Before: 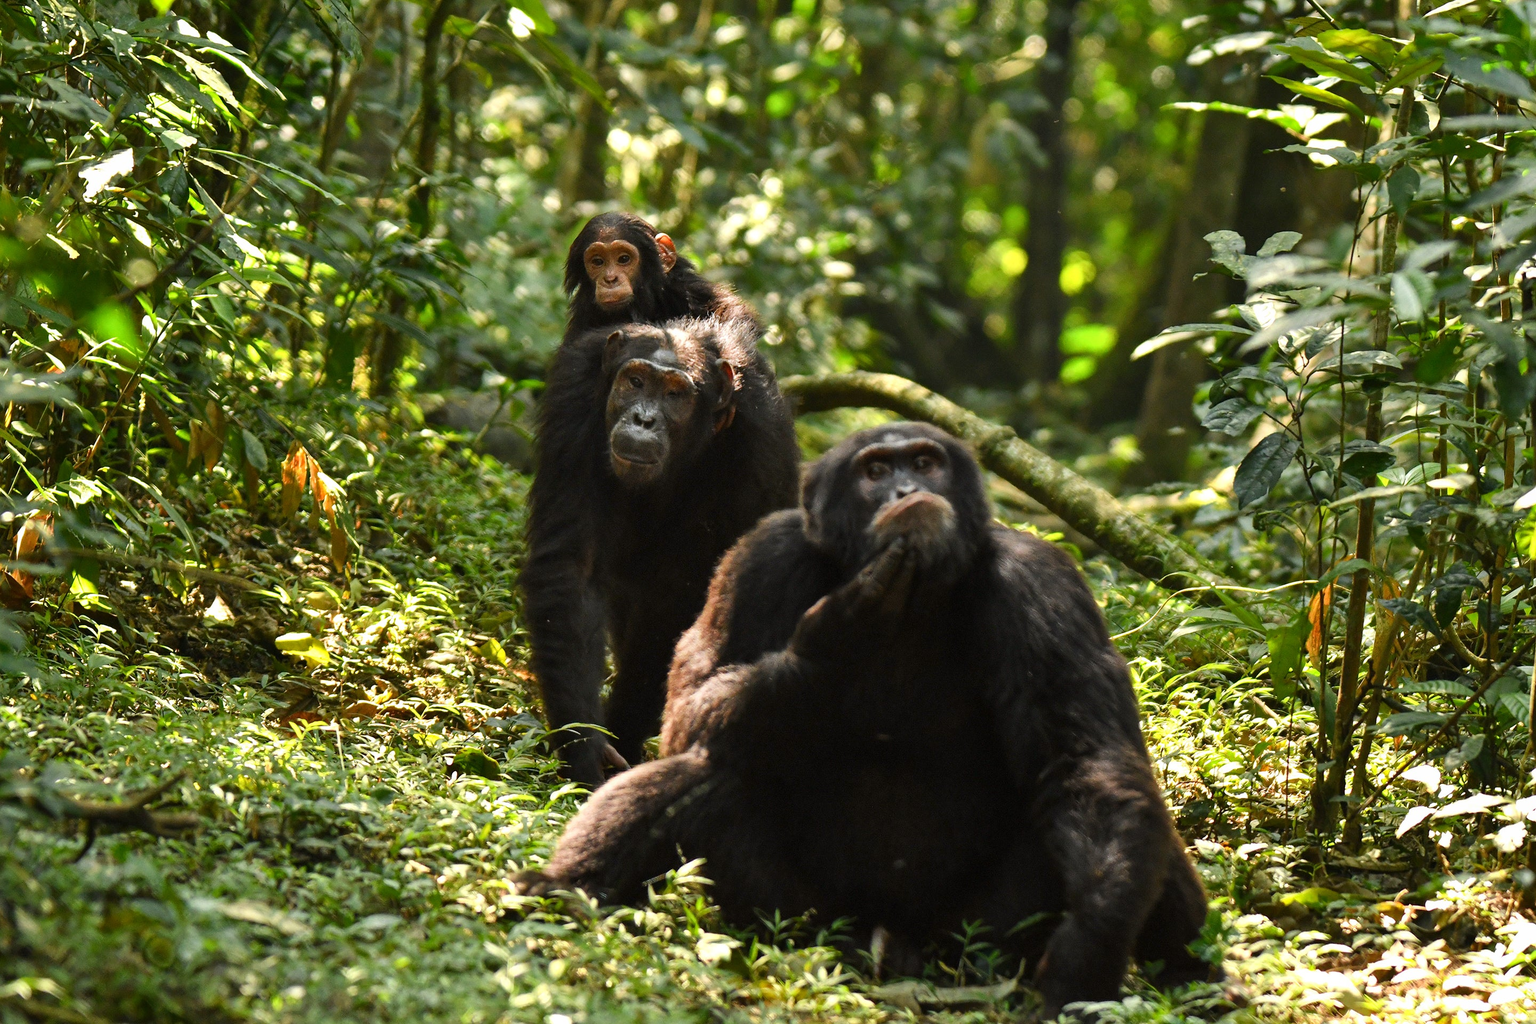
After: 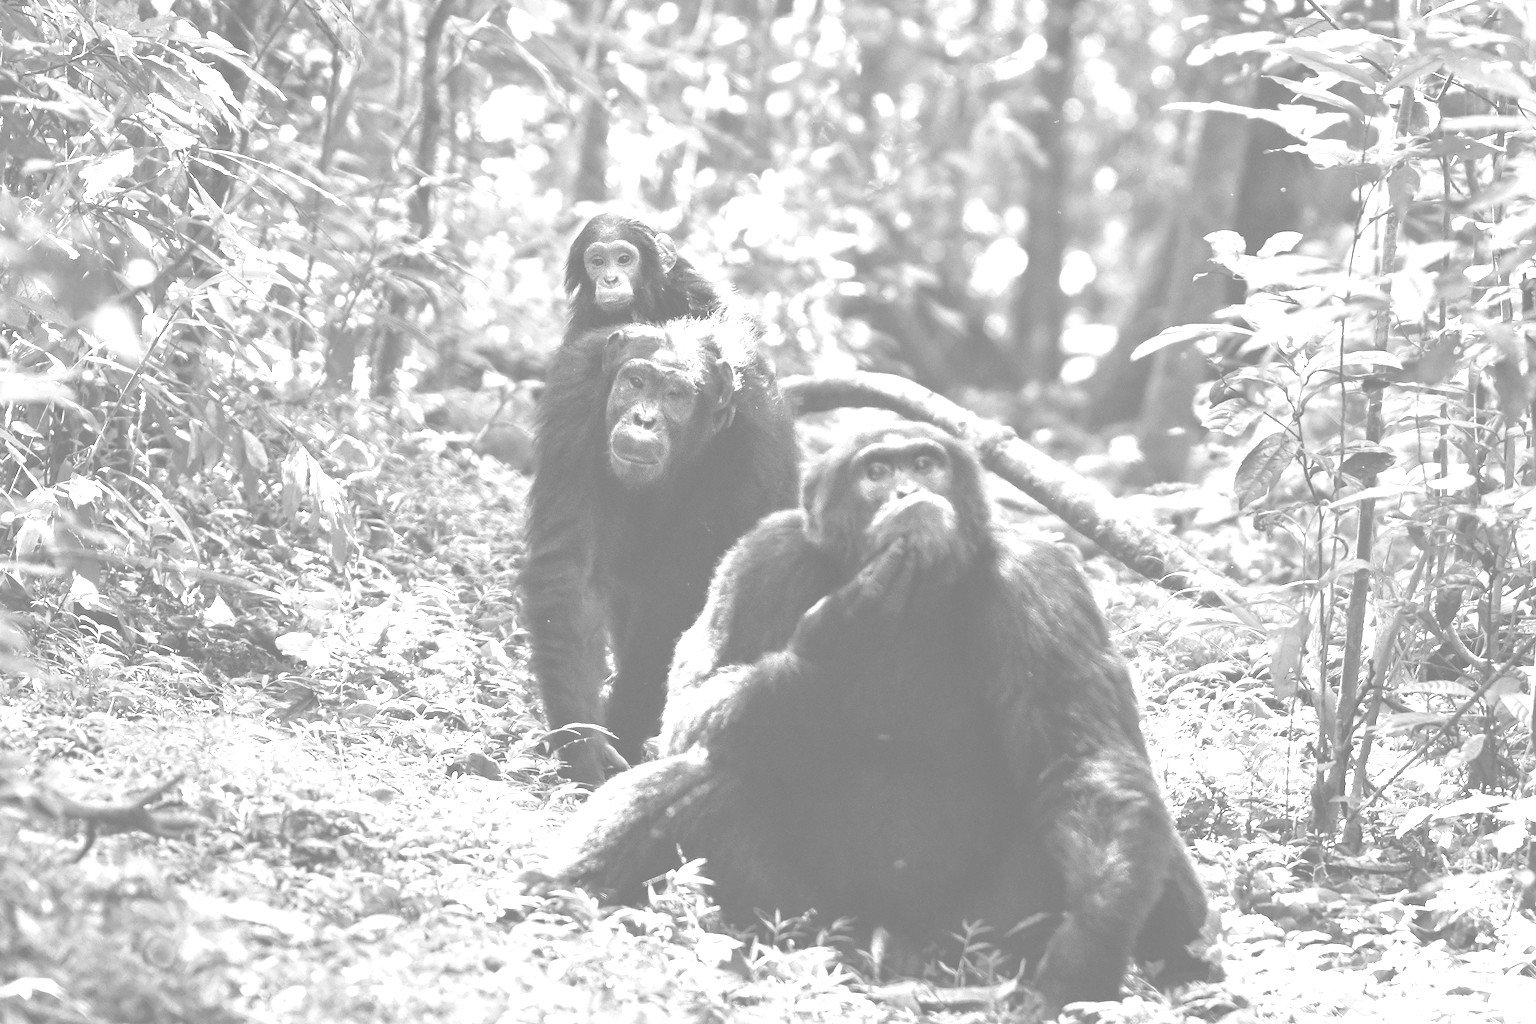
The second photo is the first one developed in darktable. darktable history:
tone equalizer: -8 EV -1.84 EV, -7 EV -1.16 EV, -6 EV -1.62 EV, smoothing diameter 25%, edges refinement/feathering 10, preserve details guided filter
colorize: hue 25.2°, saturation 83%, source mix 82%, lightness 79%, version 1
monochrome: on, module defaults
exposure: compensate exposure bias true, compensate highlight preservation false
